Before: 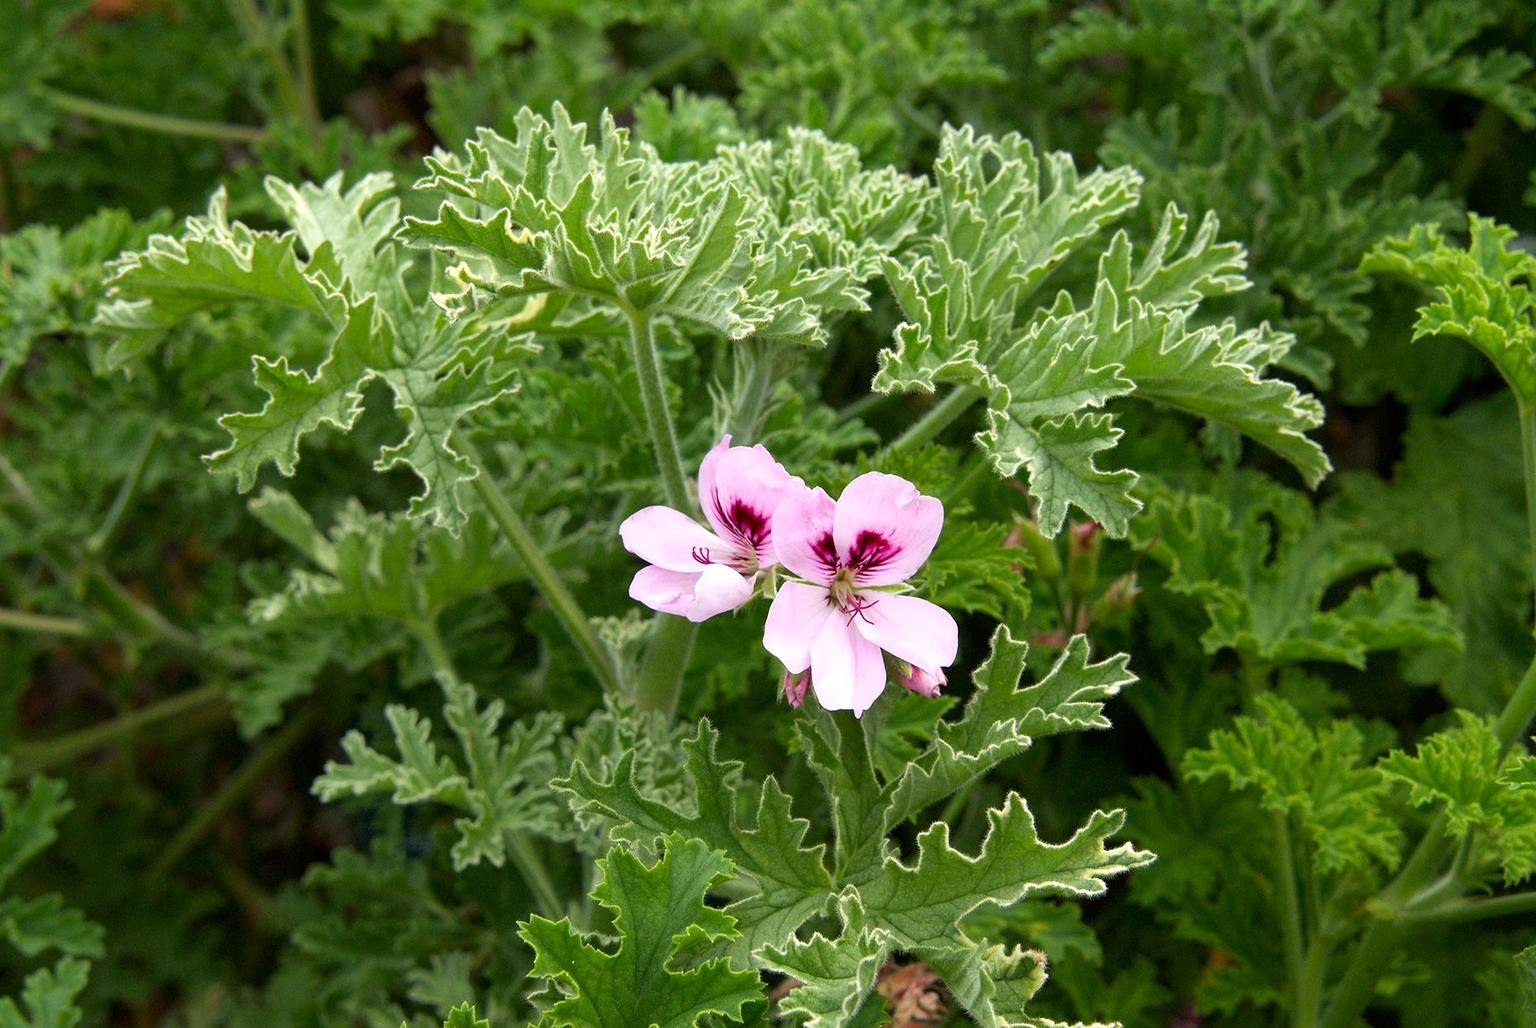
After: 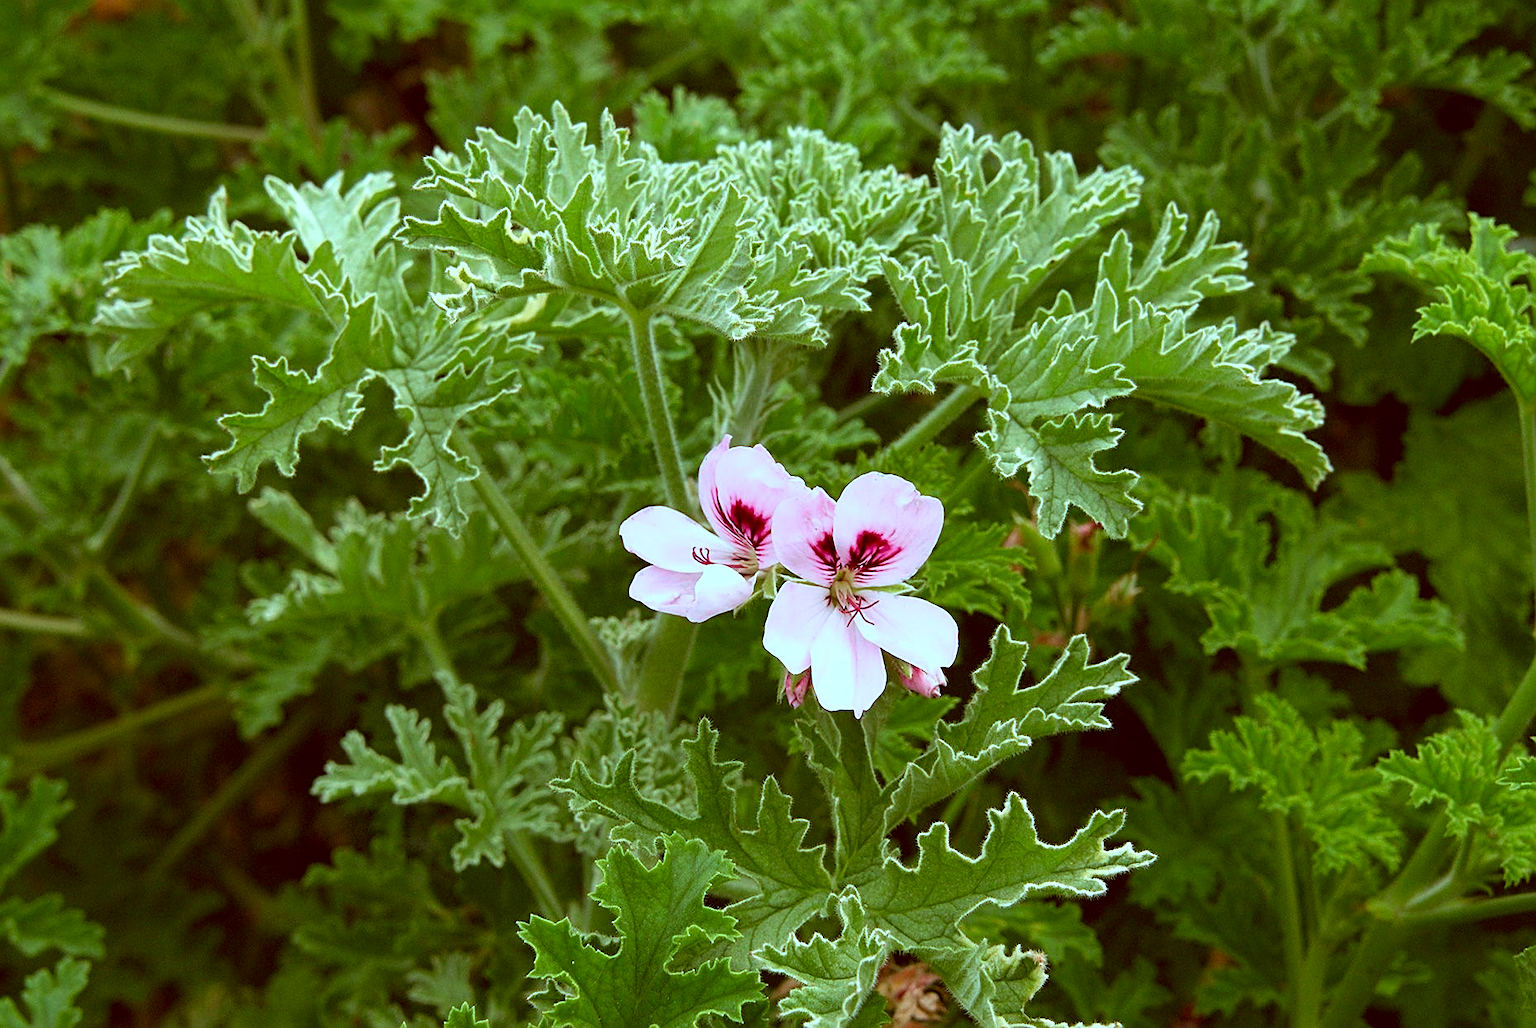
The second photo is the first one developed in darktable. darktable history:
sharpen: on, module defaults
color correction: highlights a* -14.62, highlights b* -16.22, shadows a* 10.12, shadows b* 29.4
